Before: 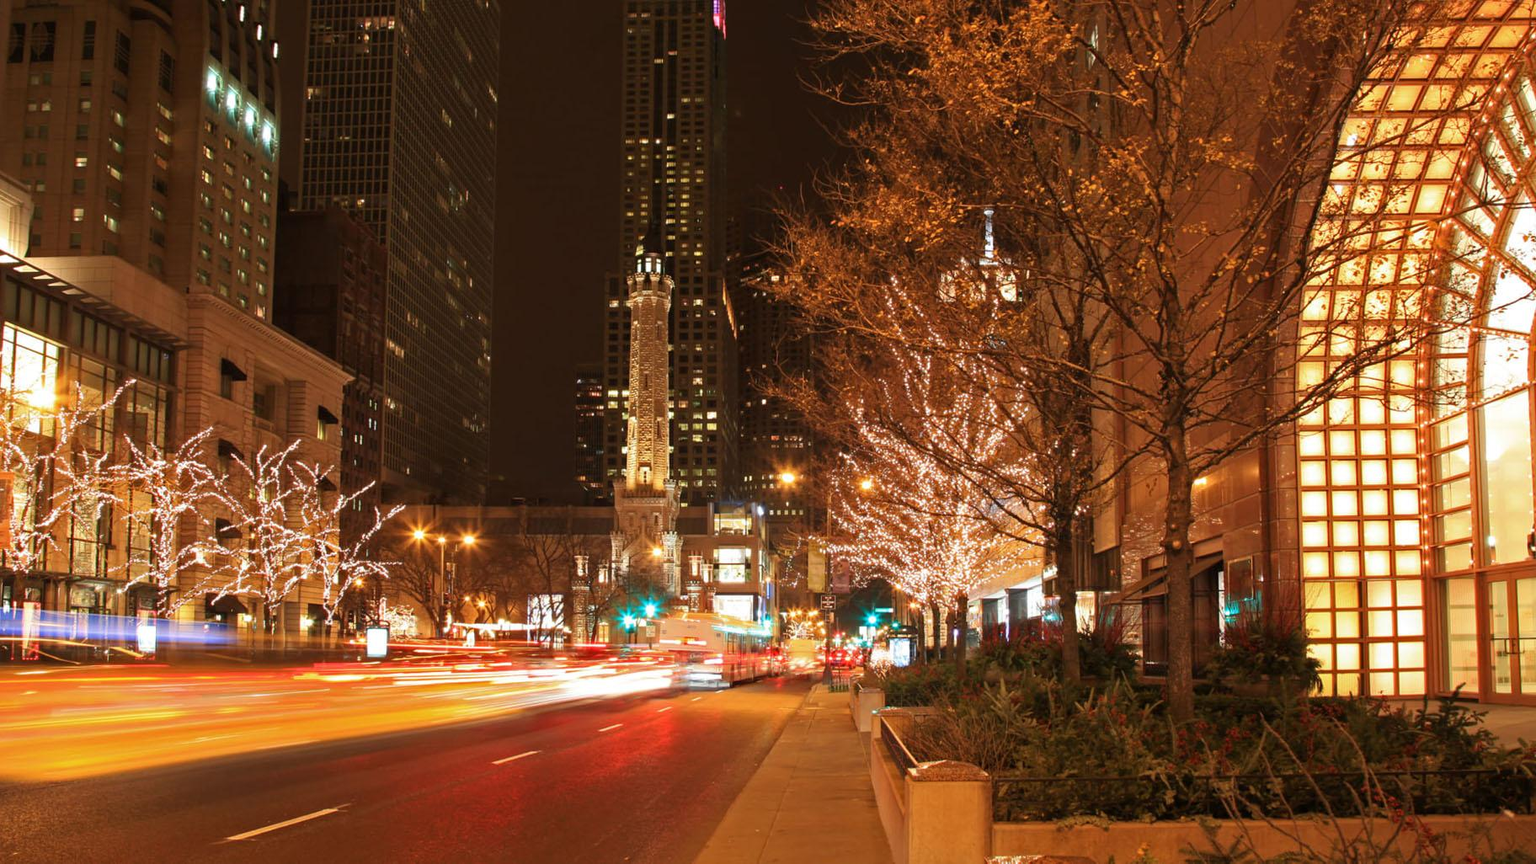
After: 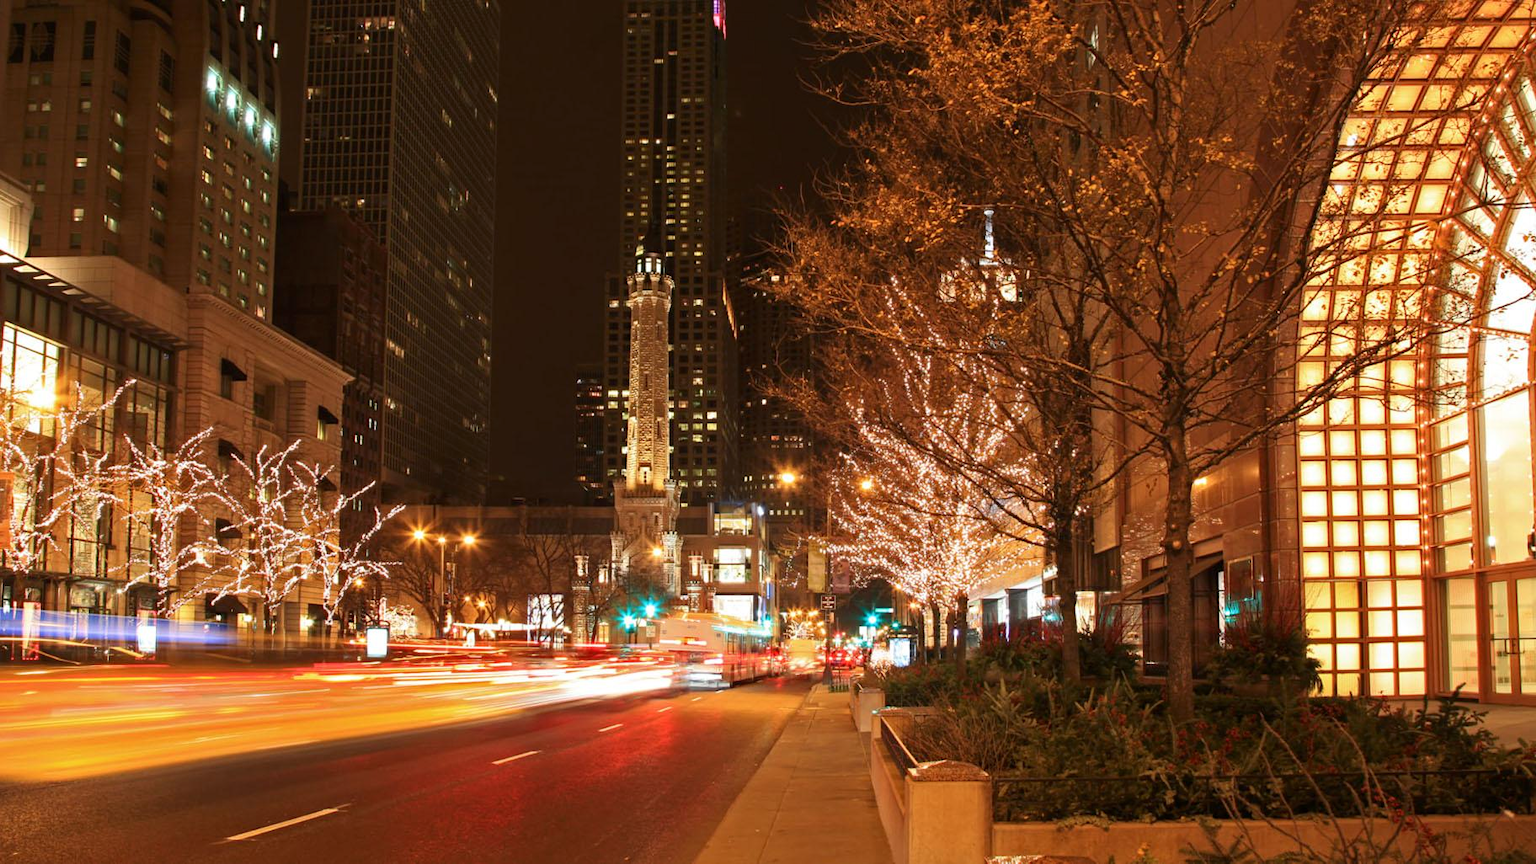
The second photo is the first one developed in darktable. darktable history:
tone curve: curves: ch0 [(0, 0) (0.08, 0.069) (0.4, 0.391) (0.6, 0.609) (0.92, 0.93) (1, 1)], color space Lab, independent channels, preserve colors none
